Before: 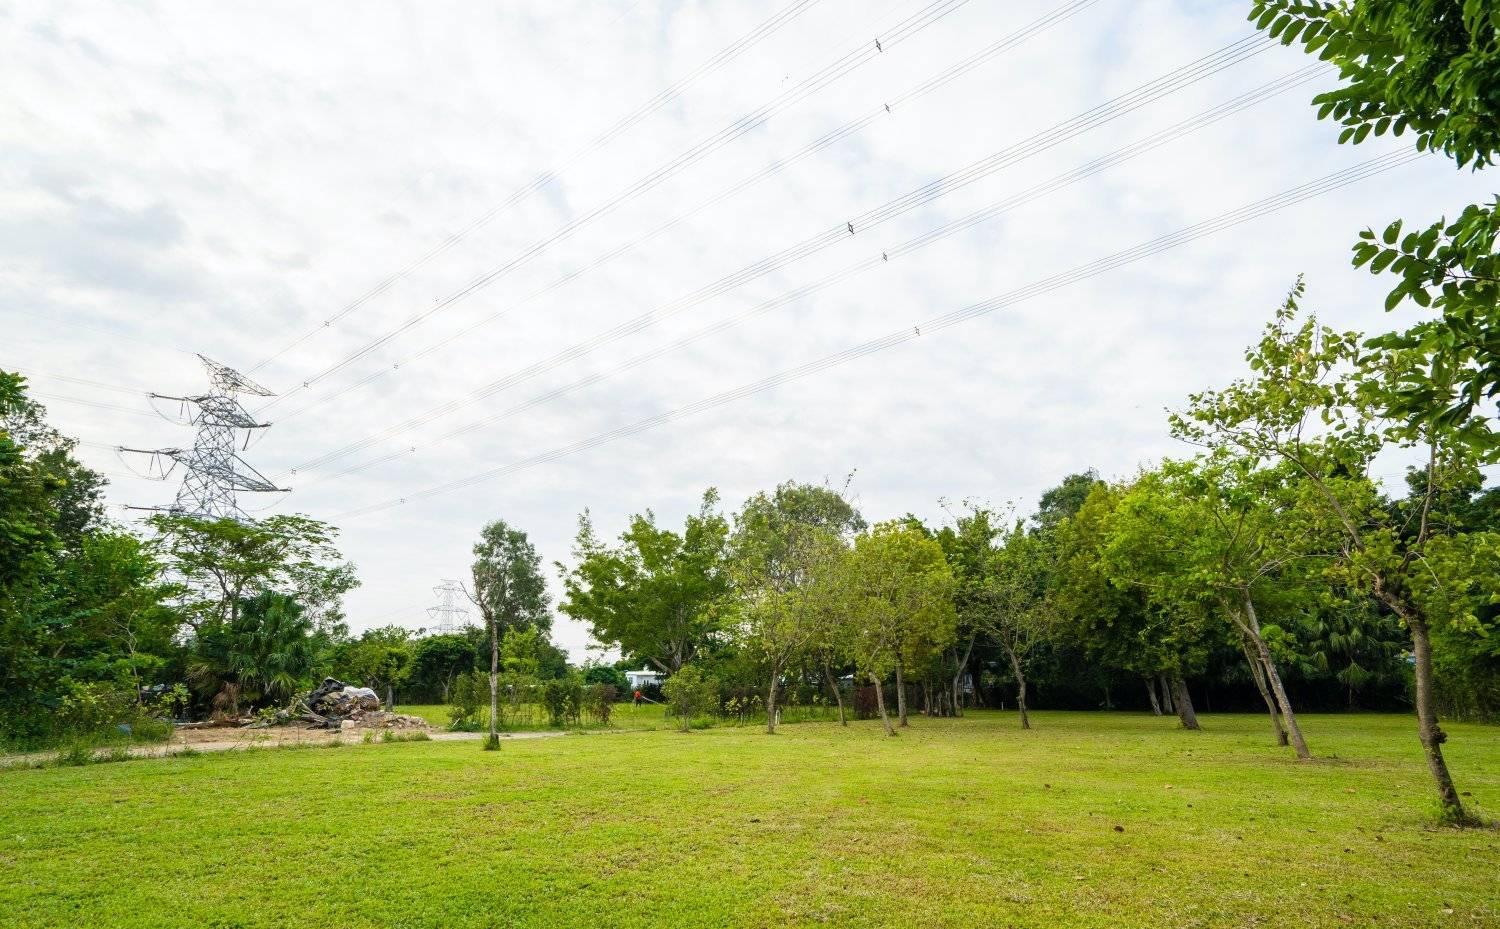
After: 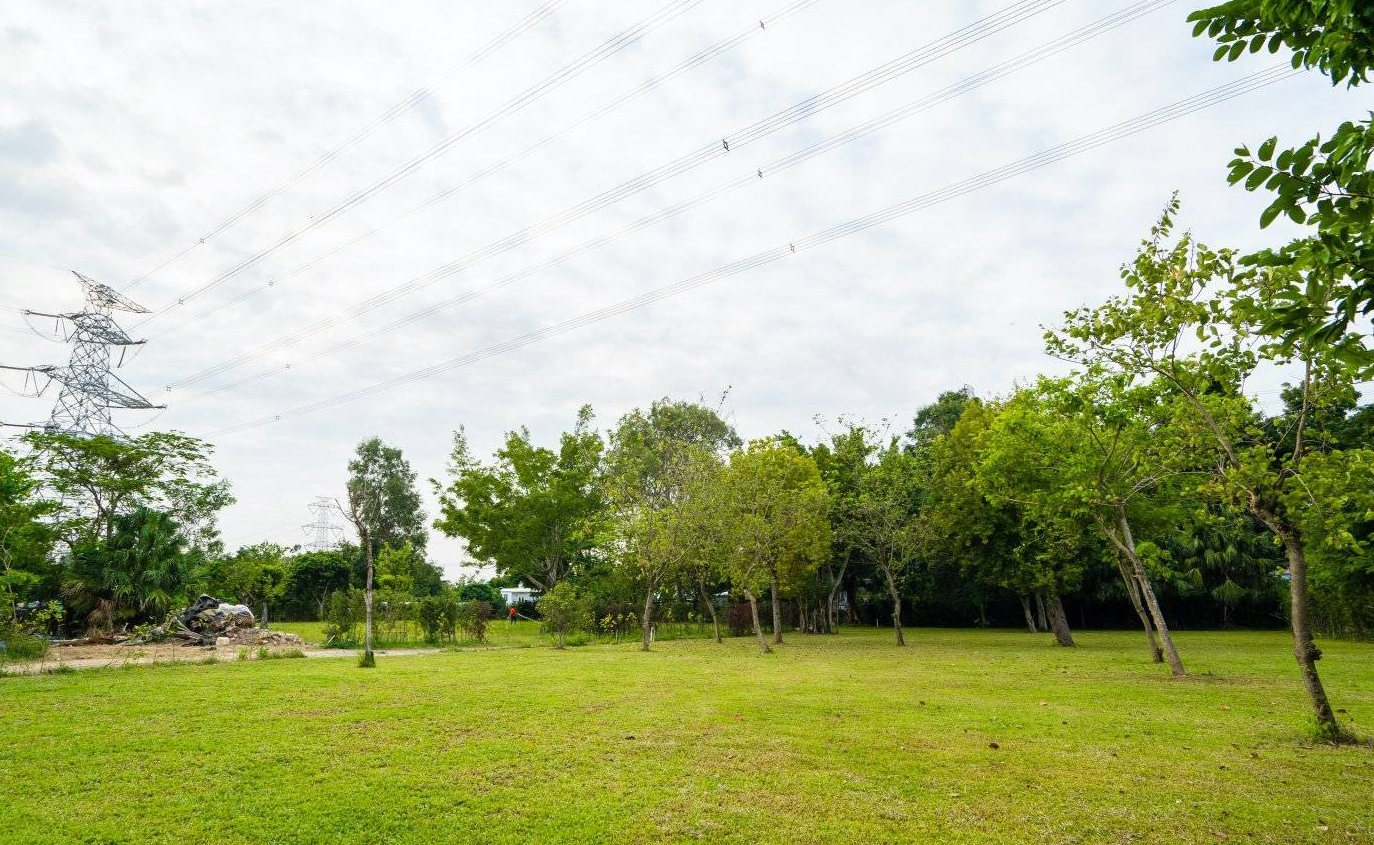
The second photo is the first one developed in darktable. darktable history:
crop and rotate: left 8.385%, top 8.94%
